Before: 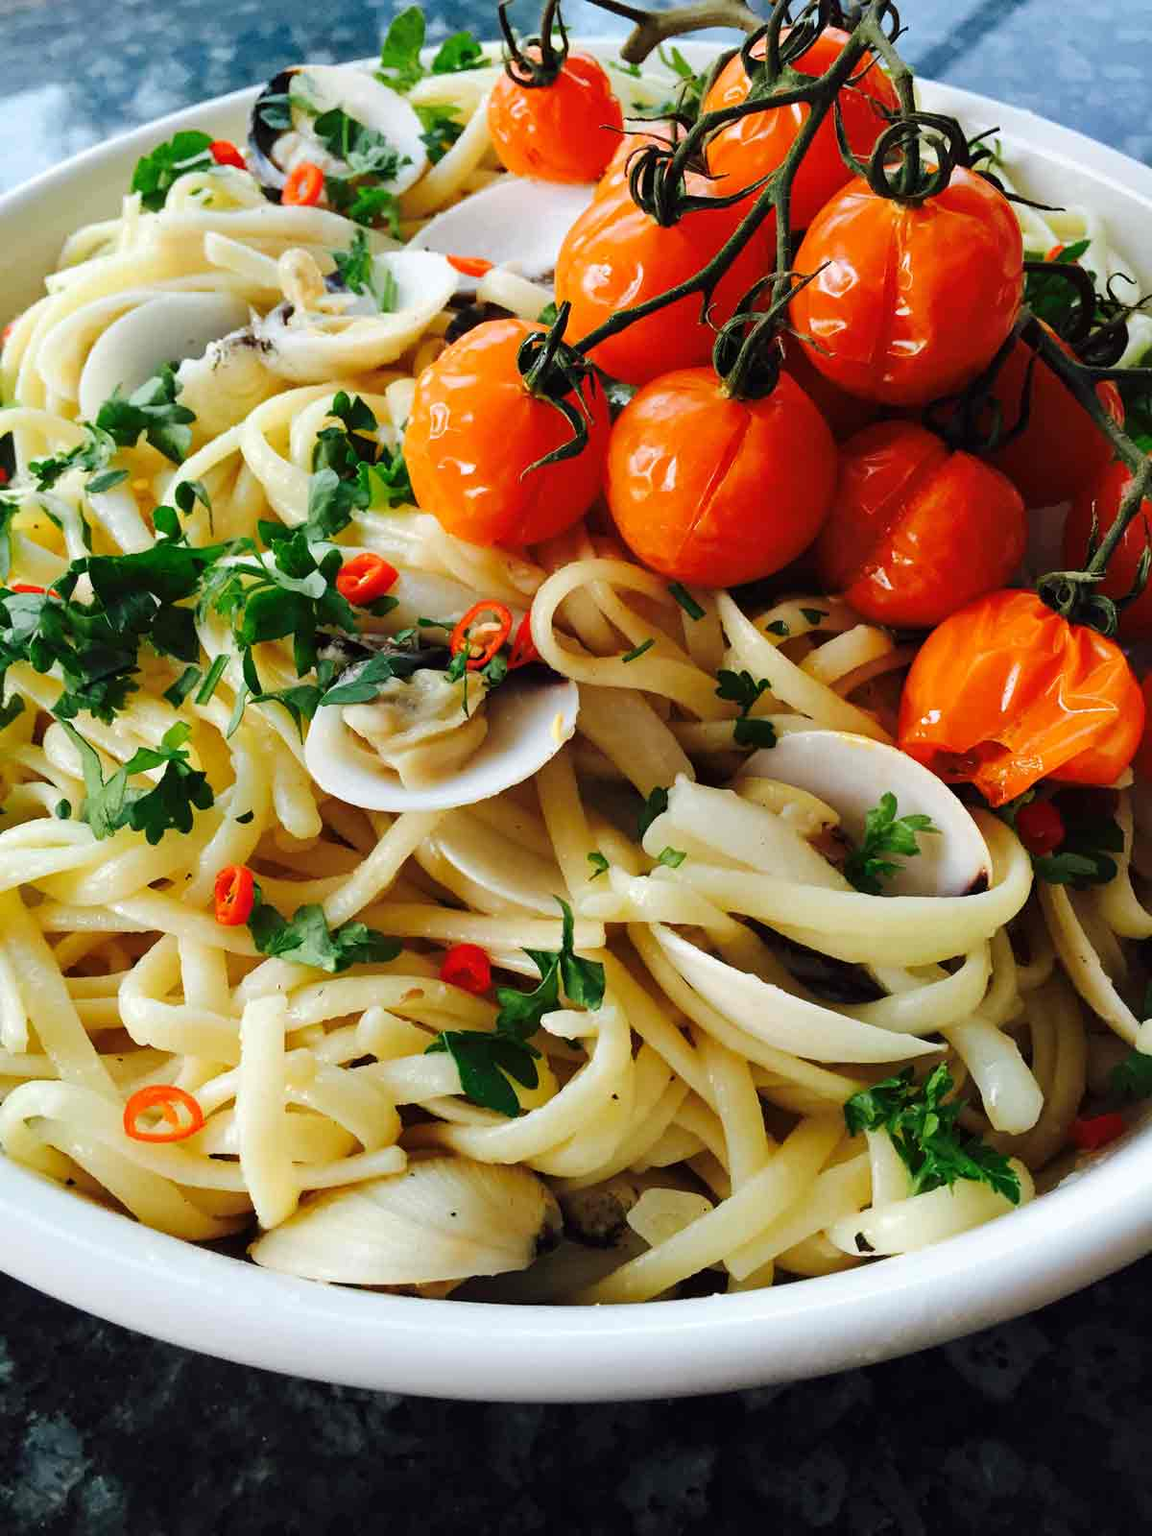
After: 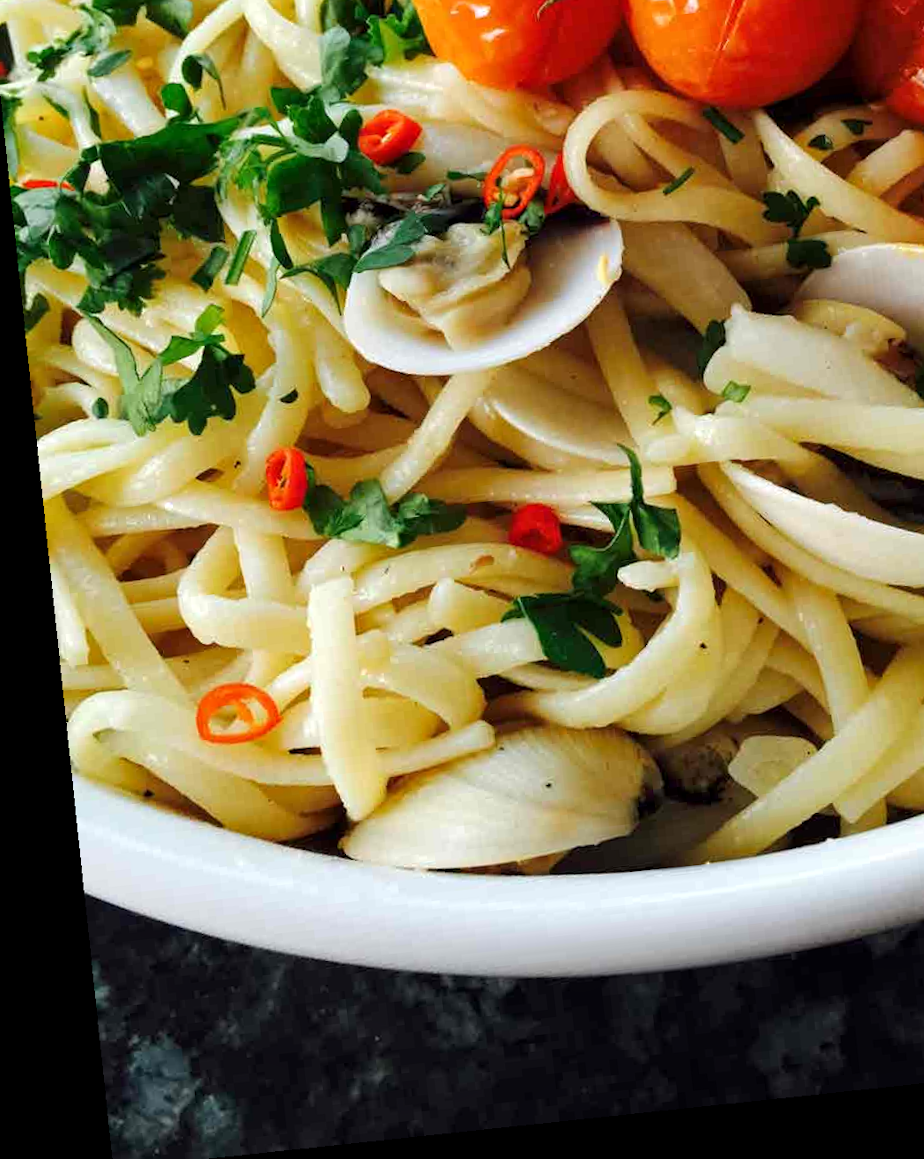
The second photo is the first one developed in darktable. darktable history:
rotate and perspective: rotation -6.83°, automatic cropping off
crop and rotate: angle -0.82°, left 3.85%, top 31.828%, right 27.992%
local contrast: highlights 100%, shadows 100%, detail 120%, midtone range 0.2
